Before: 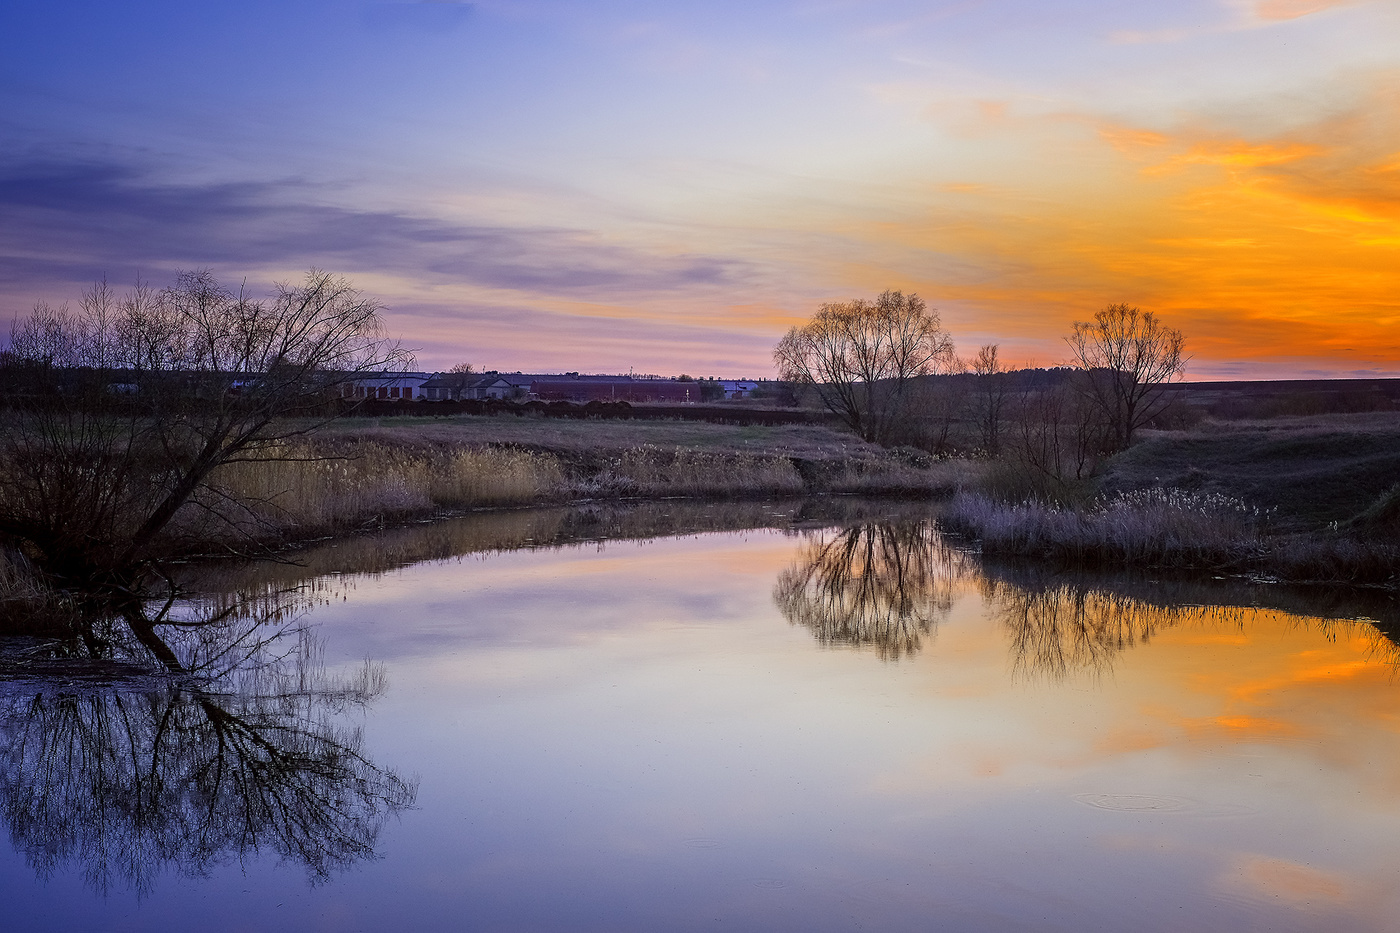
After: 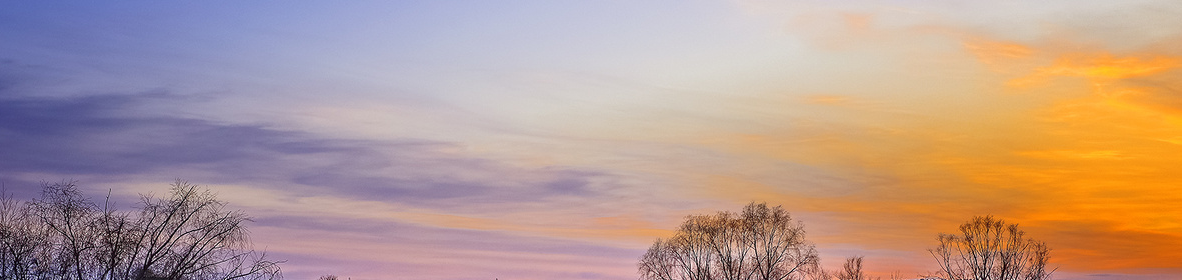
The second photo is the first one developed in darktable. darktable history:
crop and rotate: left 9.649%, top 9.615%, right 5.92%, bottom 60.291%
